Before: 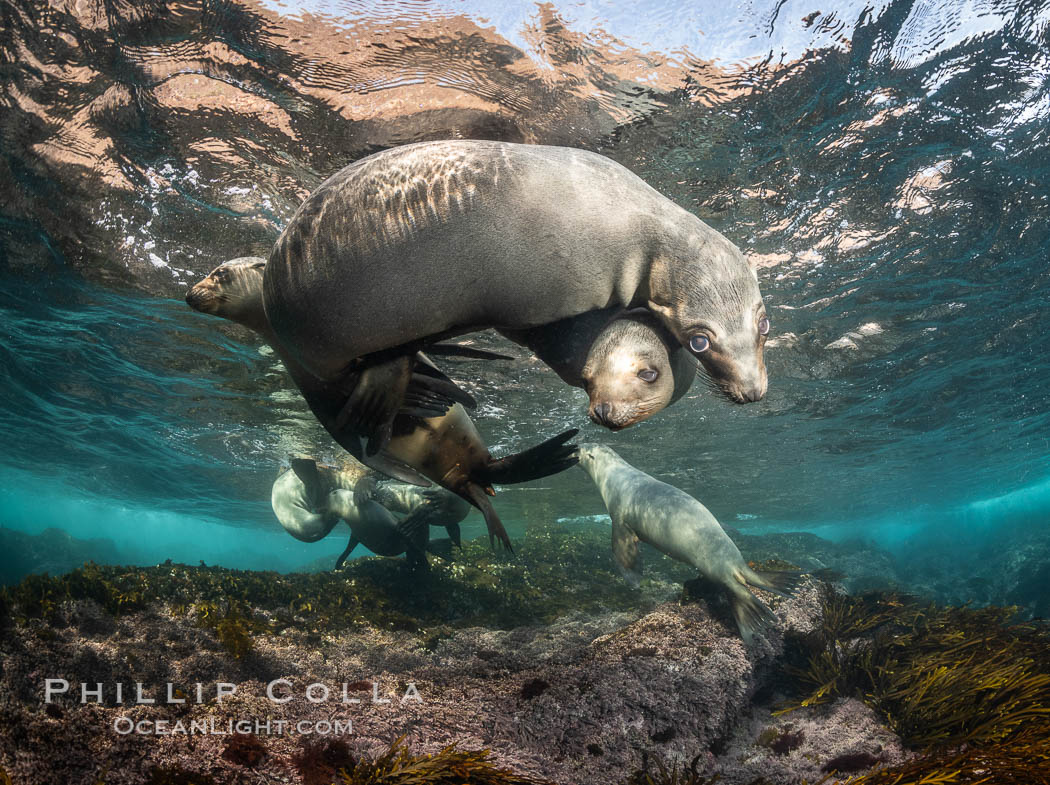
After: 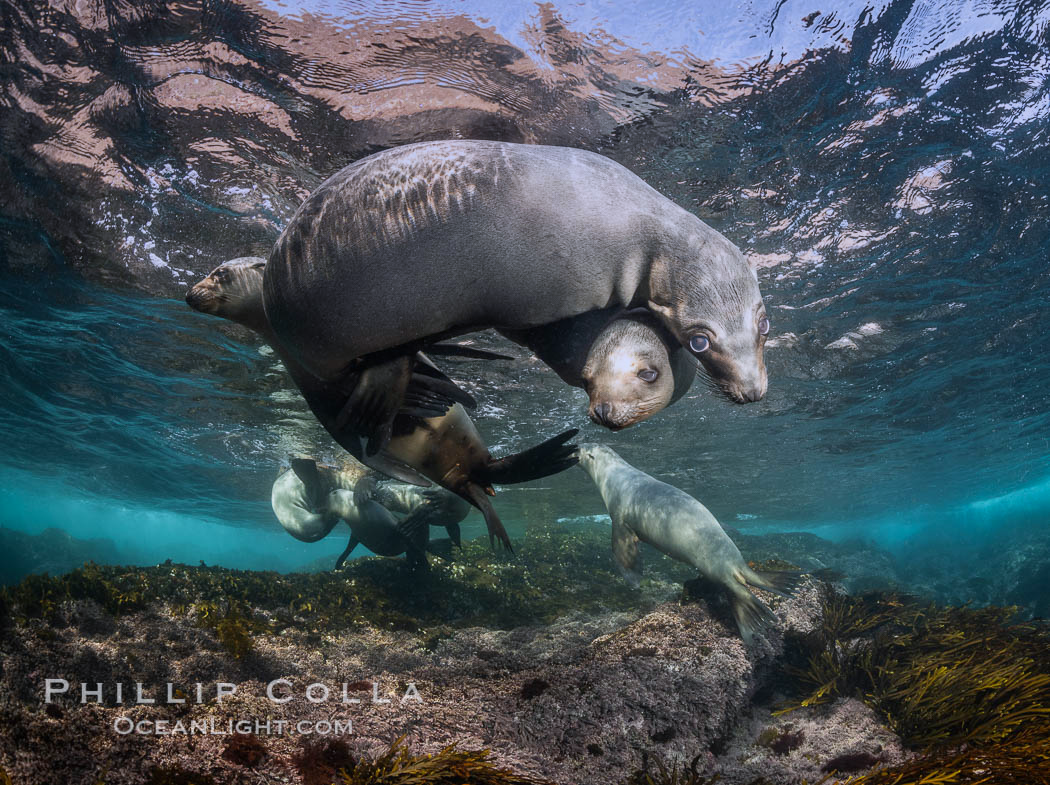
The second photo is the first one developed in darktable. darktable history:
graduated density: hue 238.83°, saturation 50%
white balance: red 0.98, blue 1.034
